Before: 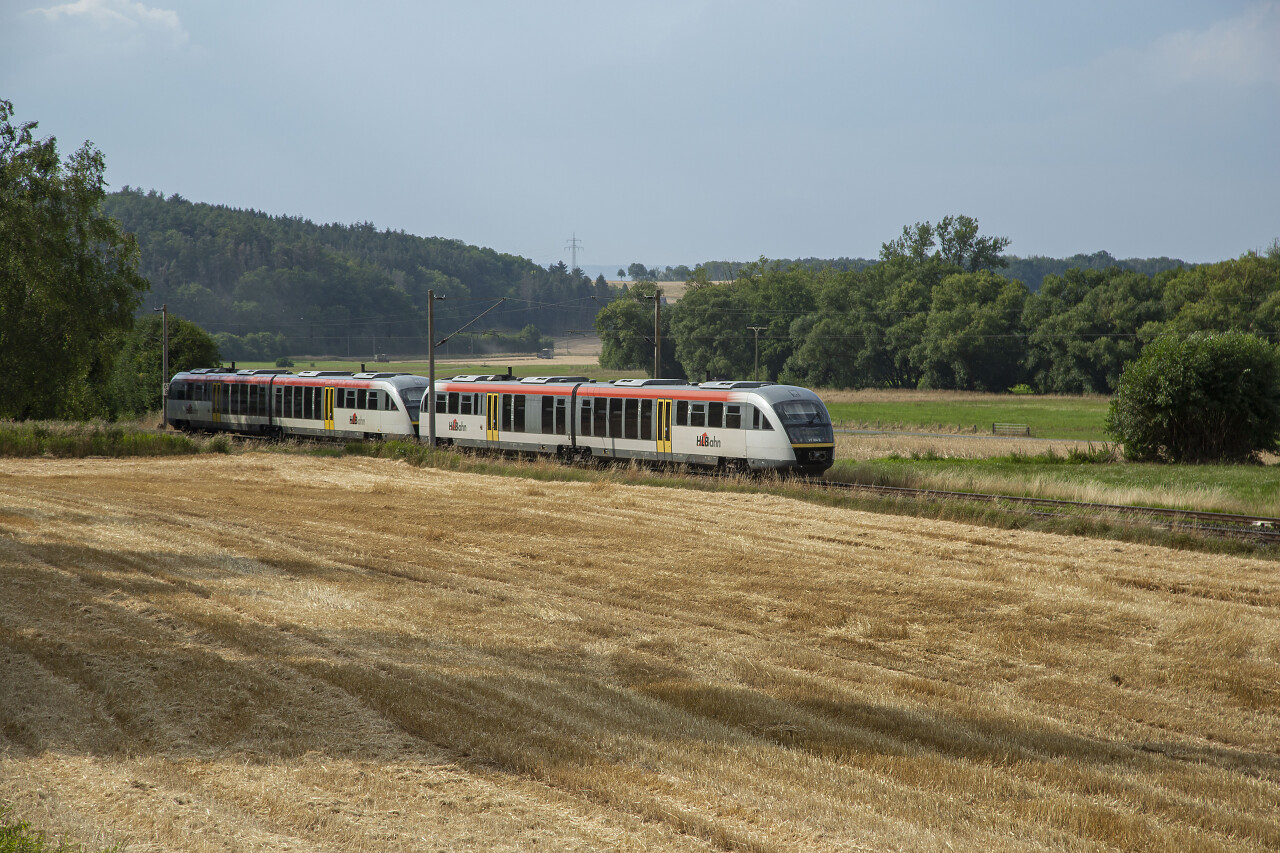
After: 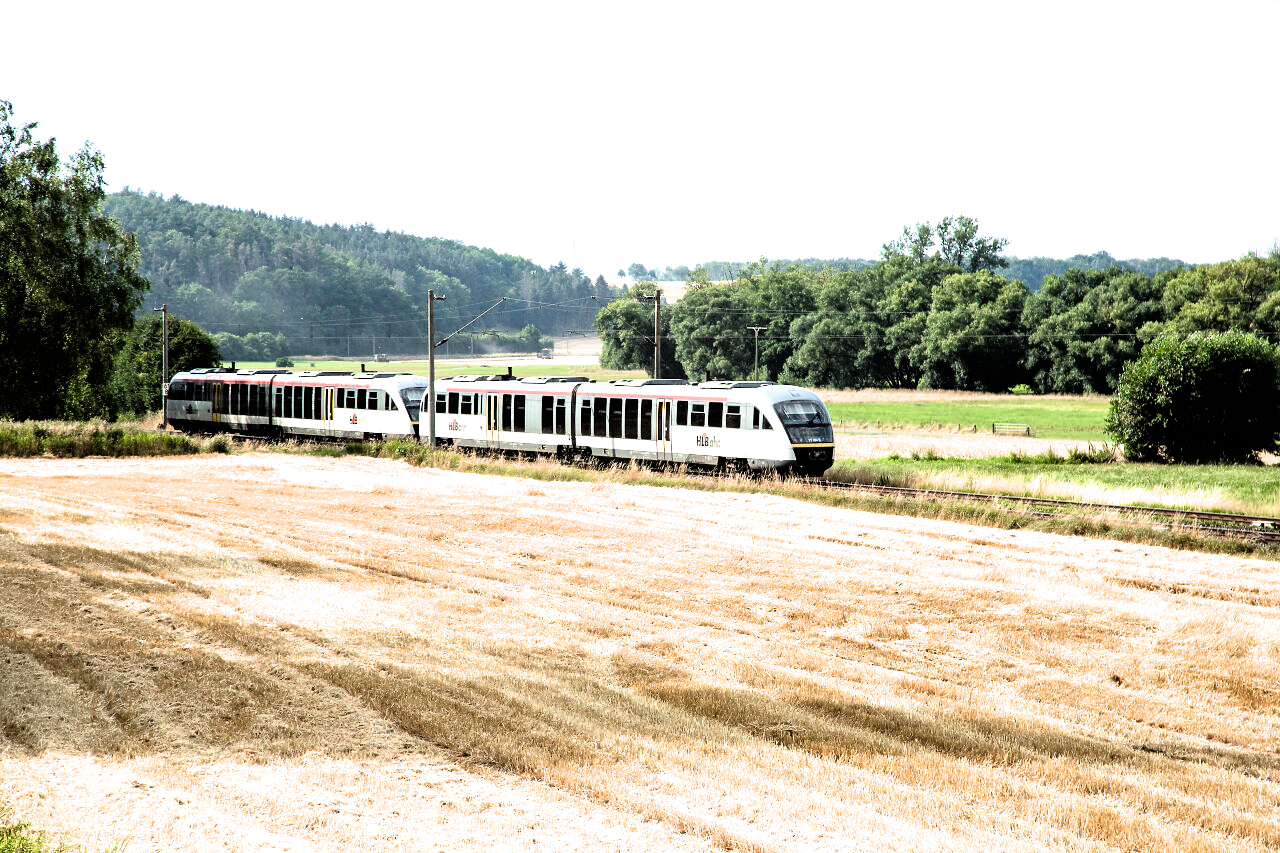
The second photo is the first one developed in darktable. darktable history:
exposure: black level correction 0, exposure 1.488 EV, compensate highlight preservation false
filmic rgb: black relative exposure -3.78 EV, white relative exposure 2.39 EV, dynamic range scaling -49.44%, hardness 3.45, latitude 29.42%, contrast 1.812
